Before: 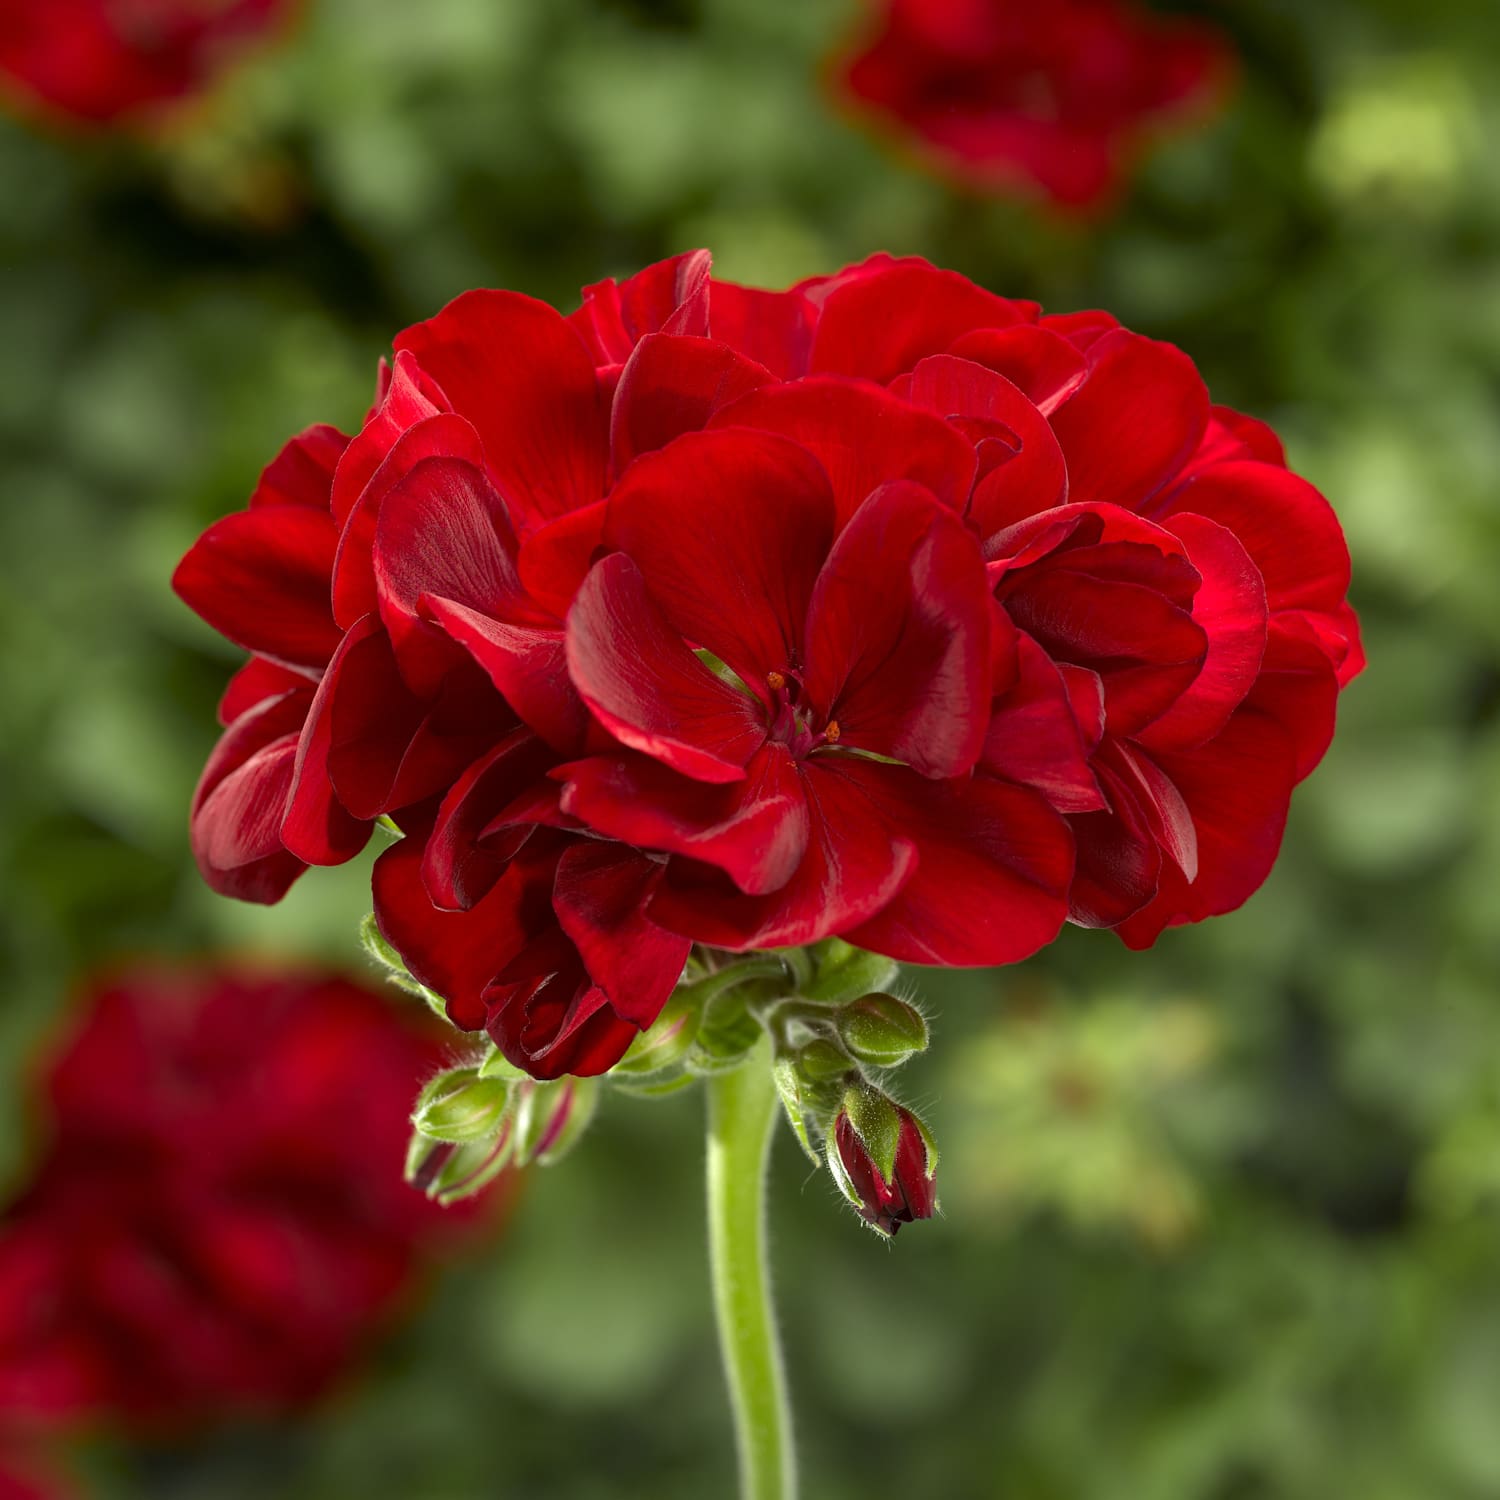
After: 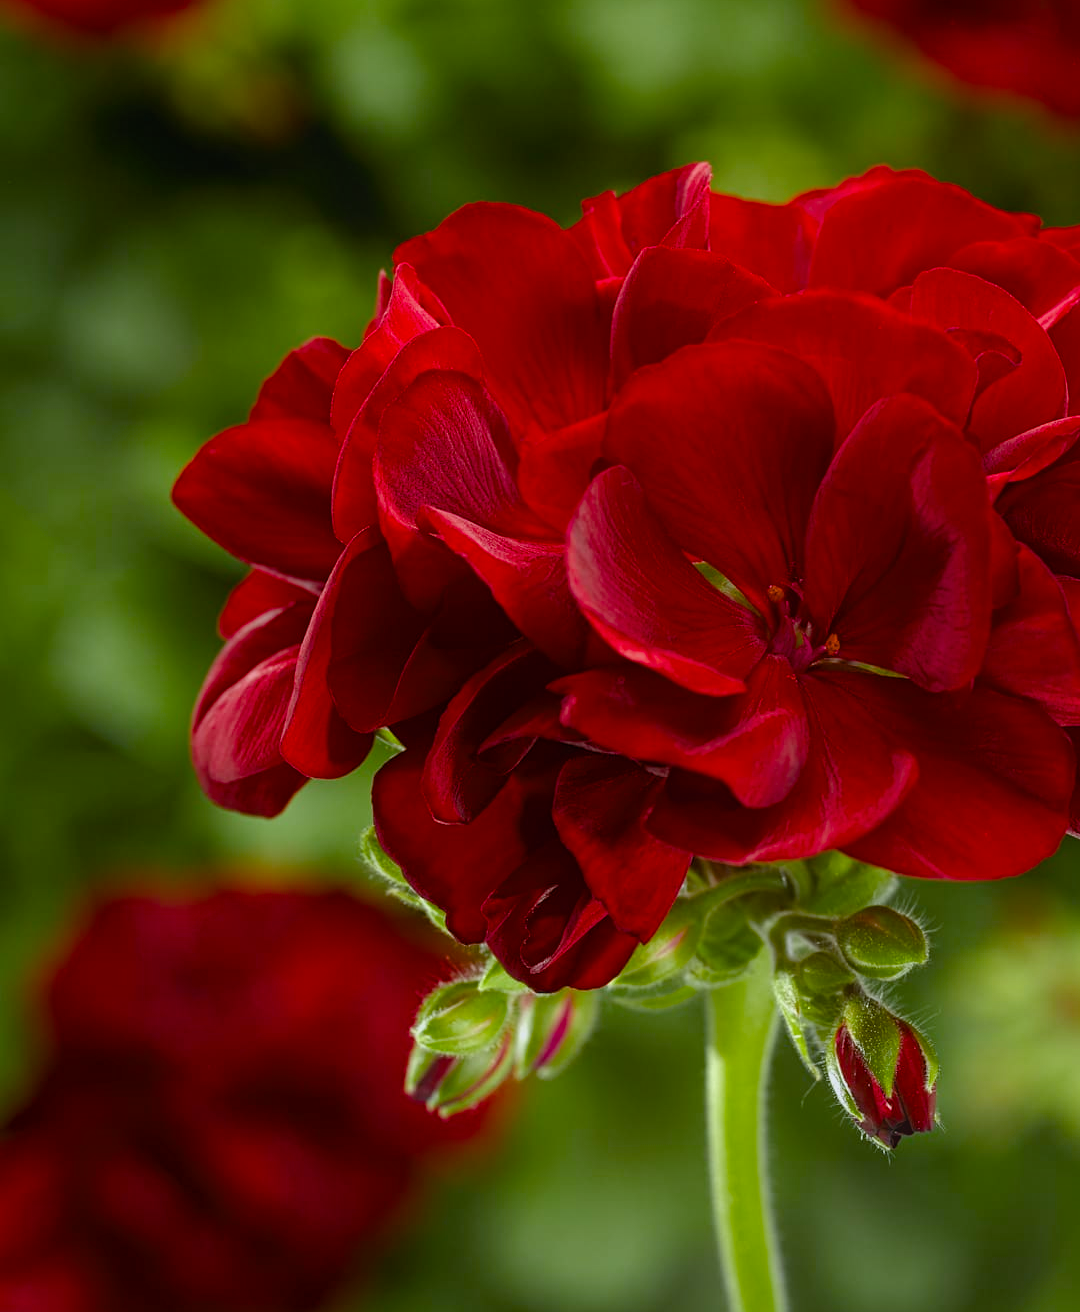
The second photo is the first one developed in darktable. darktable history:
color balance rgb: perceptual saturation grading › global saturation 20%, perceptual saturation grading › highlights -25%, perceptual saturation grading › shadows 50%
crop: top 5.803%, right 27.864%, bottom 5.804%
white balance: red 0.967, blue 1.049
levels: levels [0.031, 0.5, 0.969]
contrast equalizer: y [[0.439, 0.44, 0.442, 0.457, 0.493, 0.498], [0.5 ×6], [0.5 ×6], [0 ×6], [0 ×6]]
